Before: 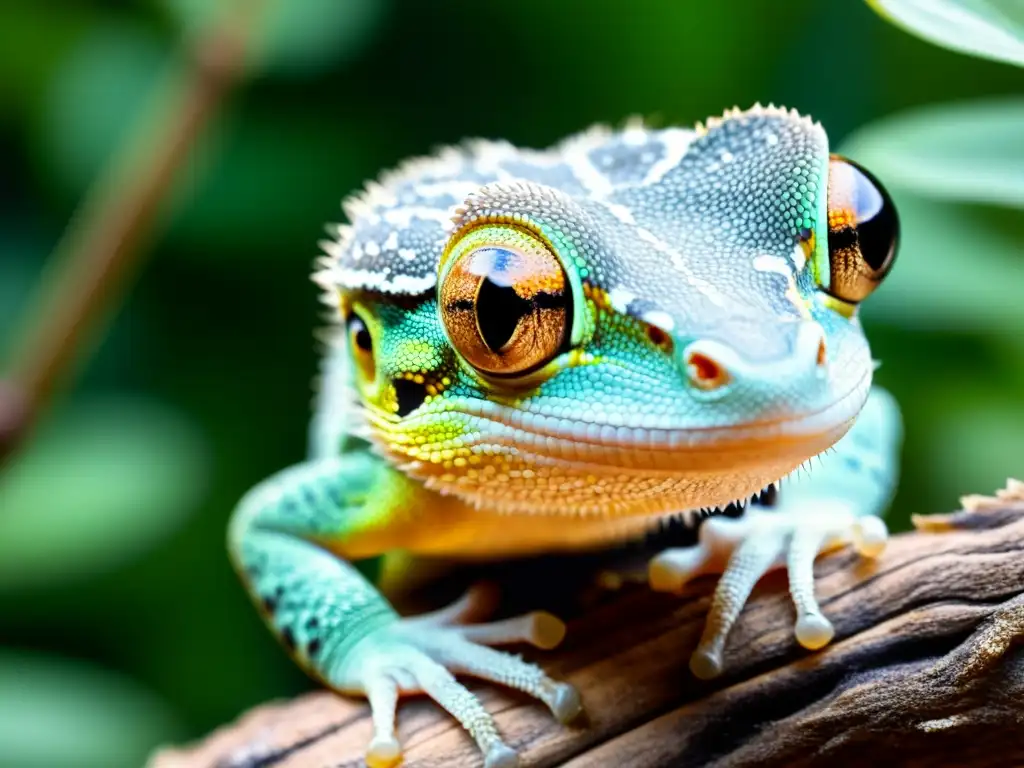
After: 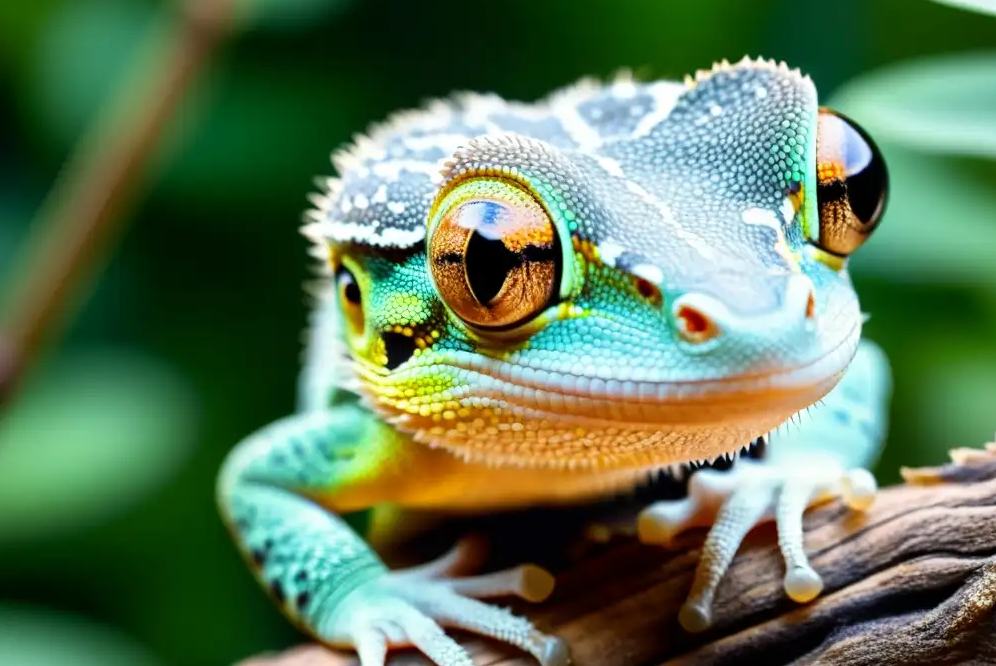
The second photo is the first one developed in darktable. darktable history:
crop: left 1.118%, top 6.184%, right 1.597%, bottom 6.975%
